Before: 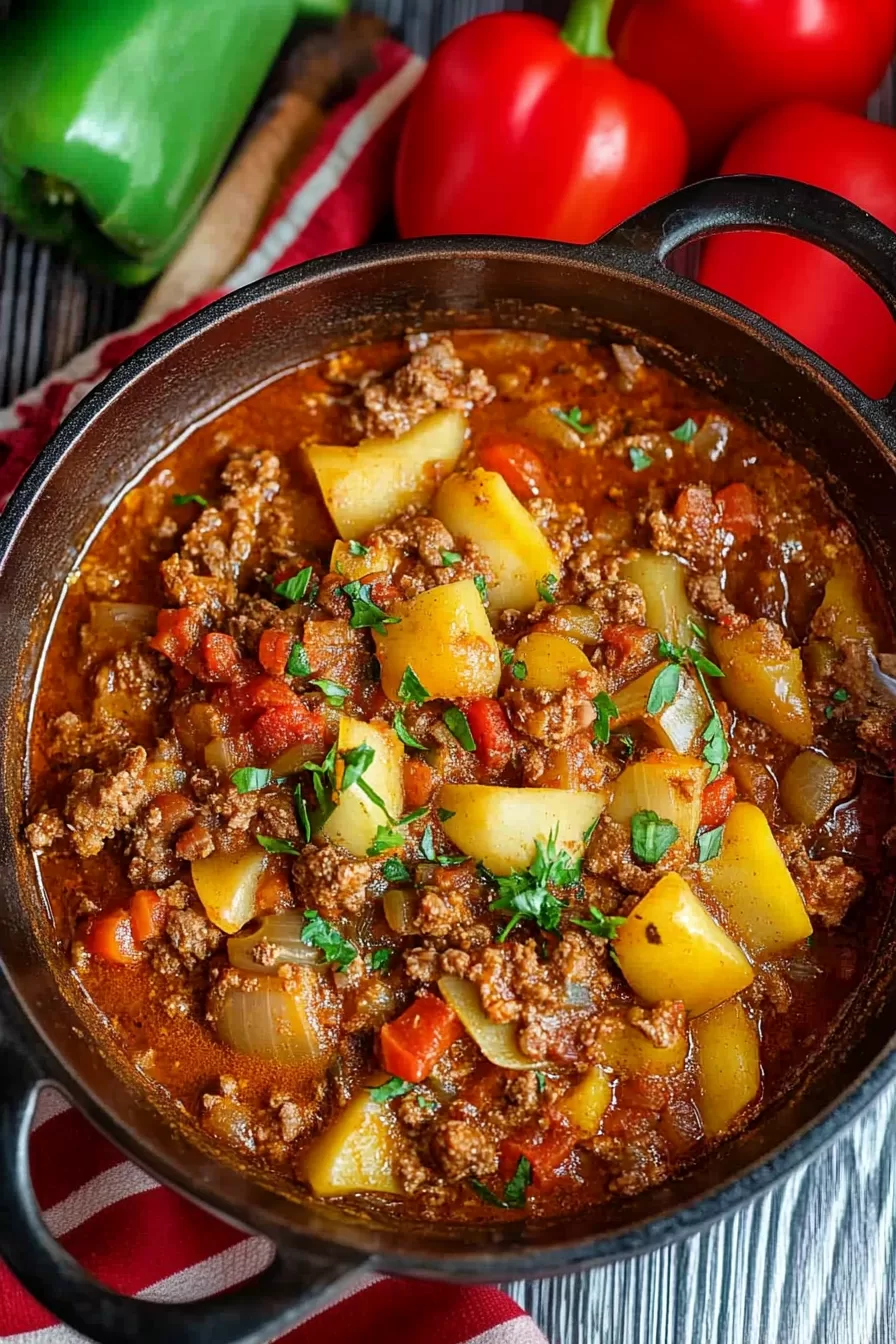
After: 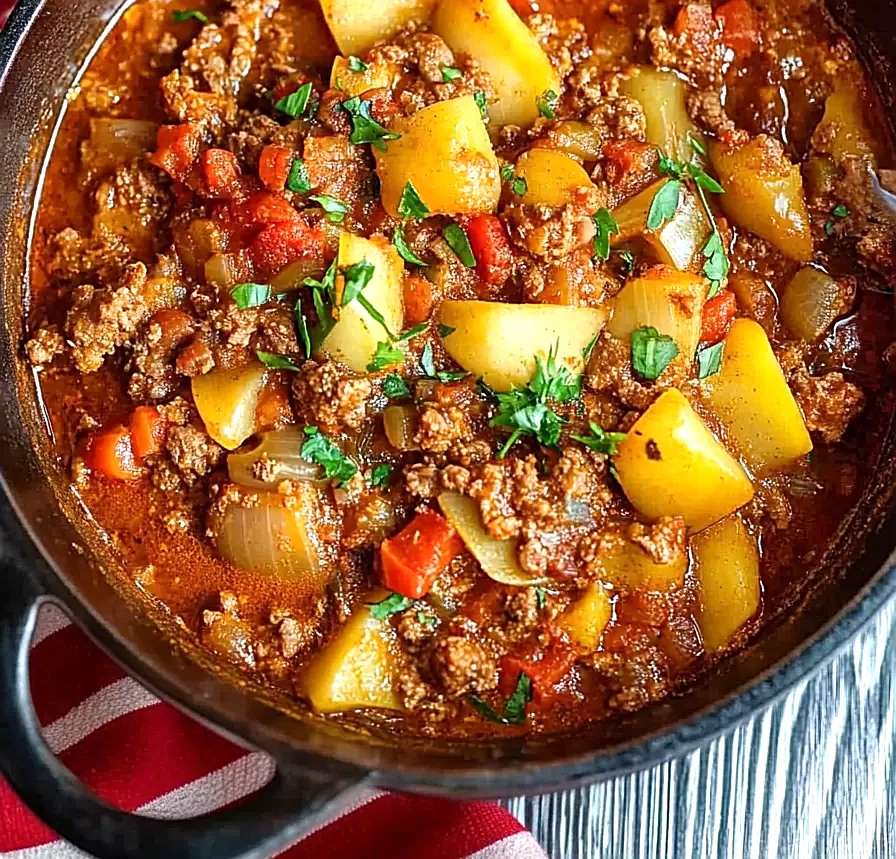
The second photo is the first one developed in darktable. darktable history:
exposure: exposure 0.402 EV, compensate highlight preservation false
crop and rotate: top 36.032%
sharpen: on, module defaults
